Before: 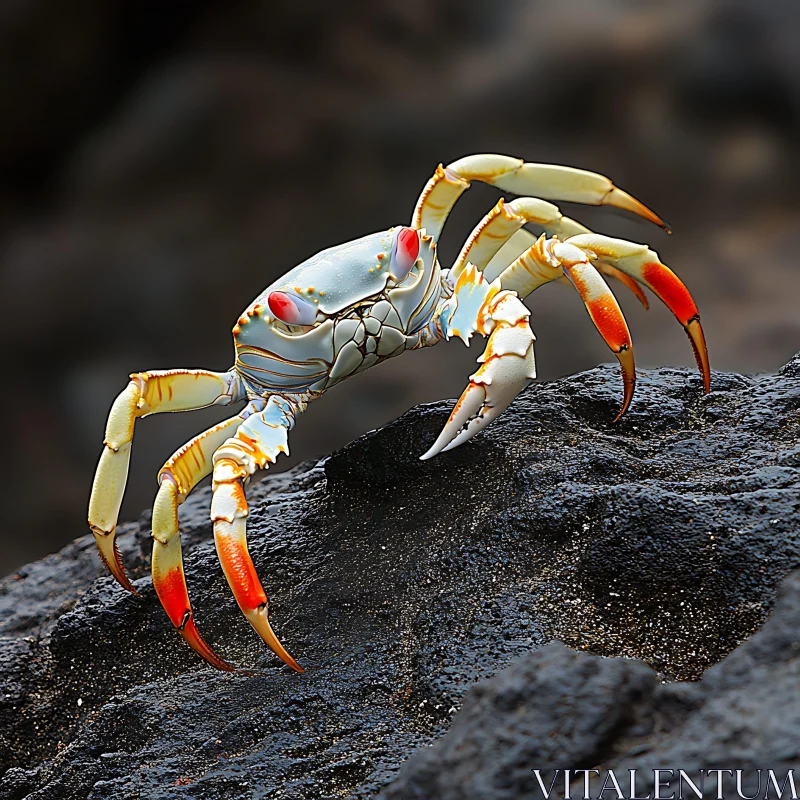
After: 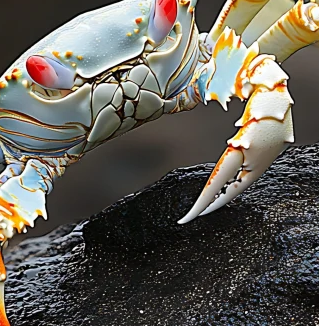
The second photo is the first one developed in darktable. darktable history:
crop: left 30.345%, top 29.508%, right 29.735%, bottom 29.679%
